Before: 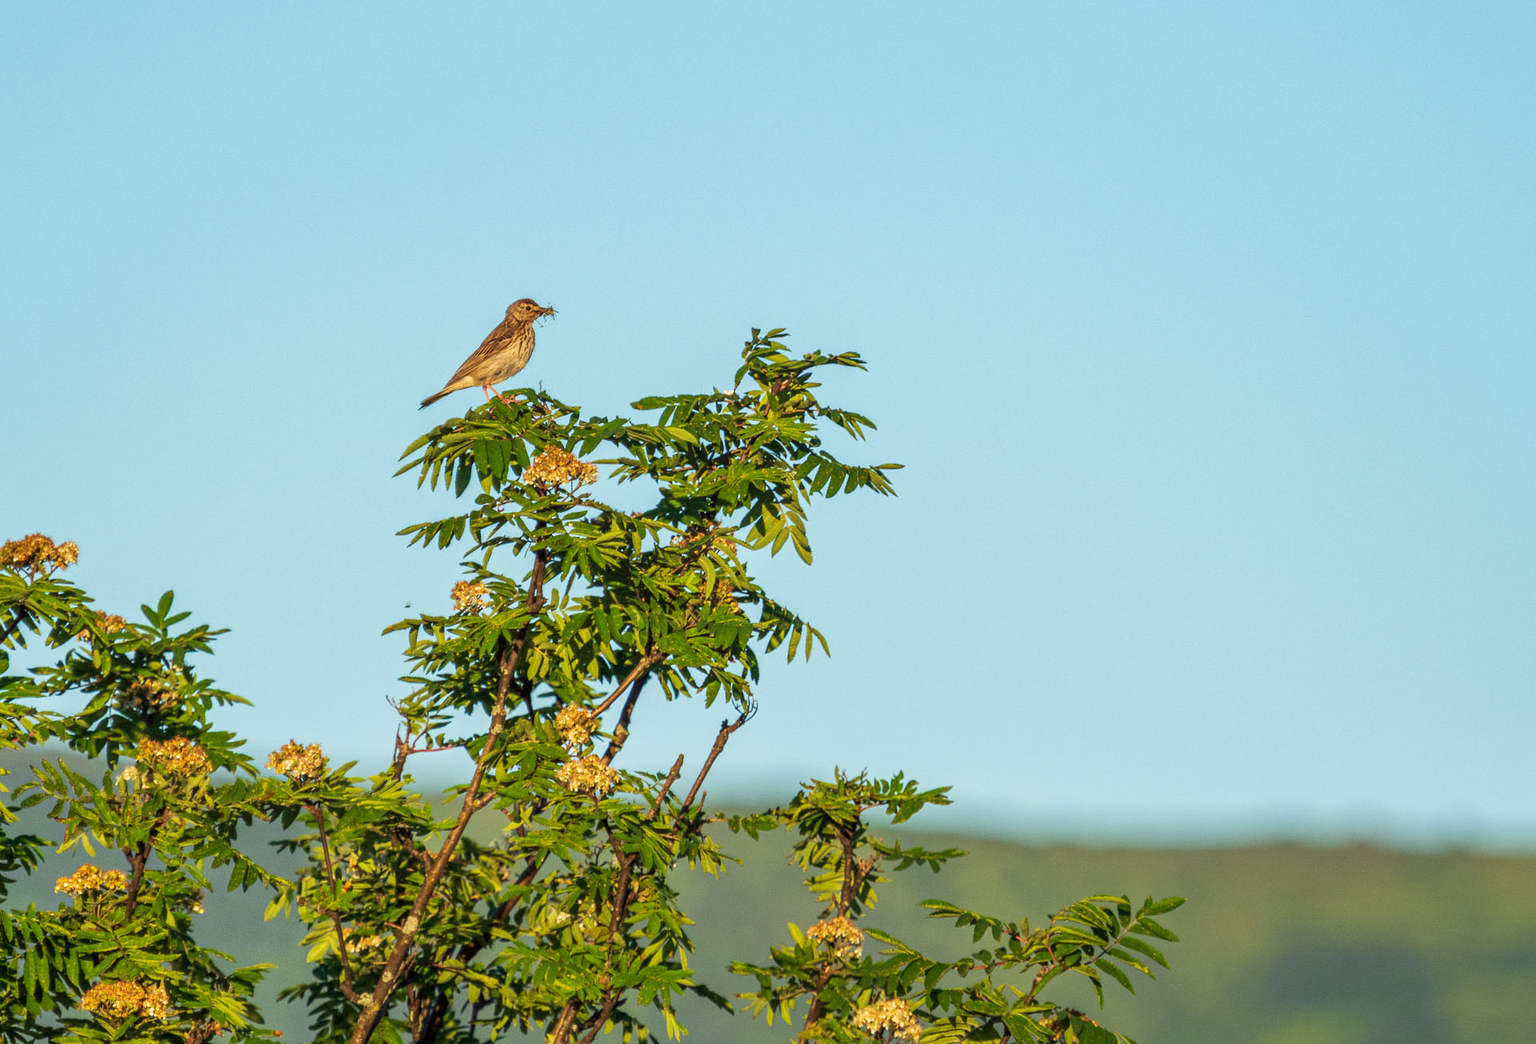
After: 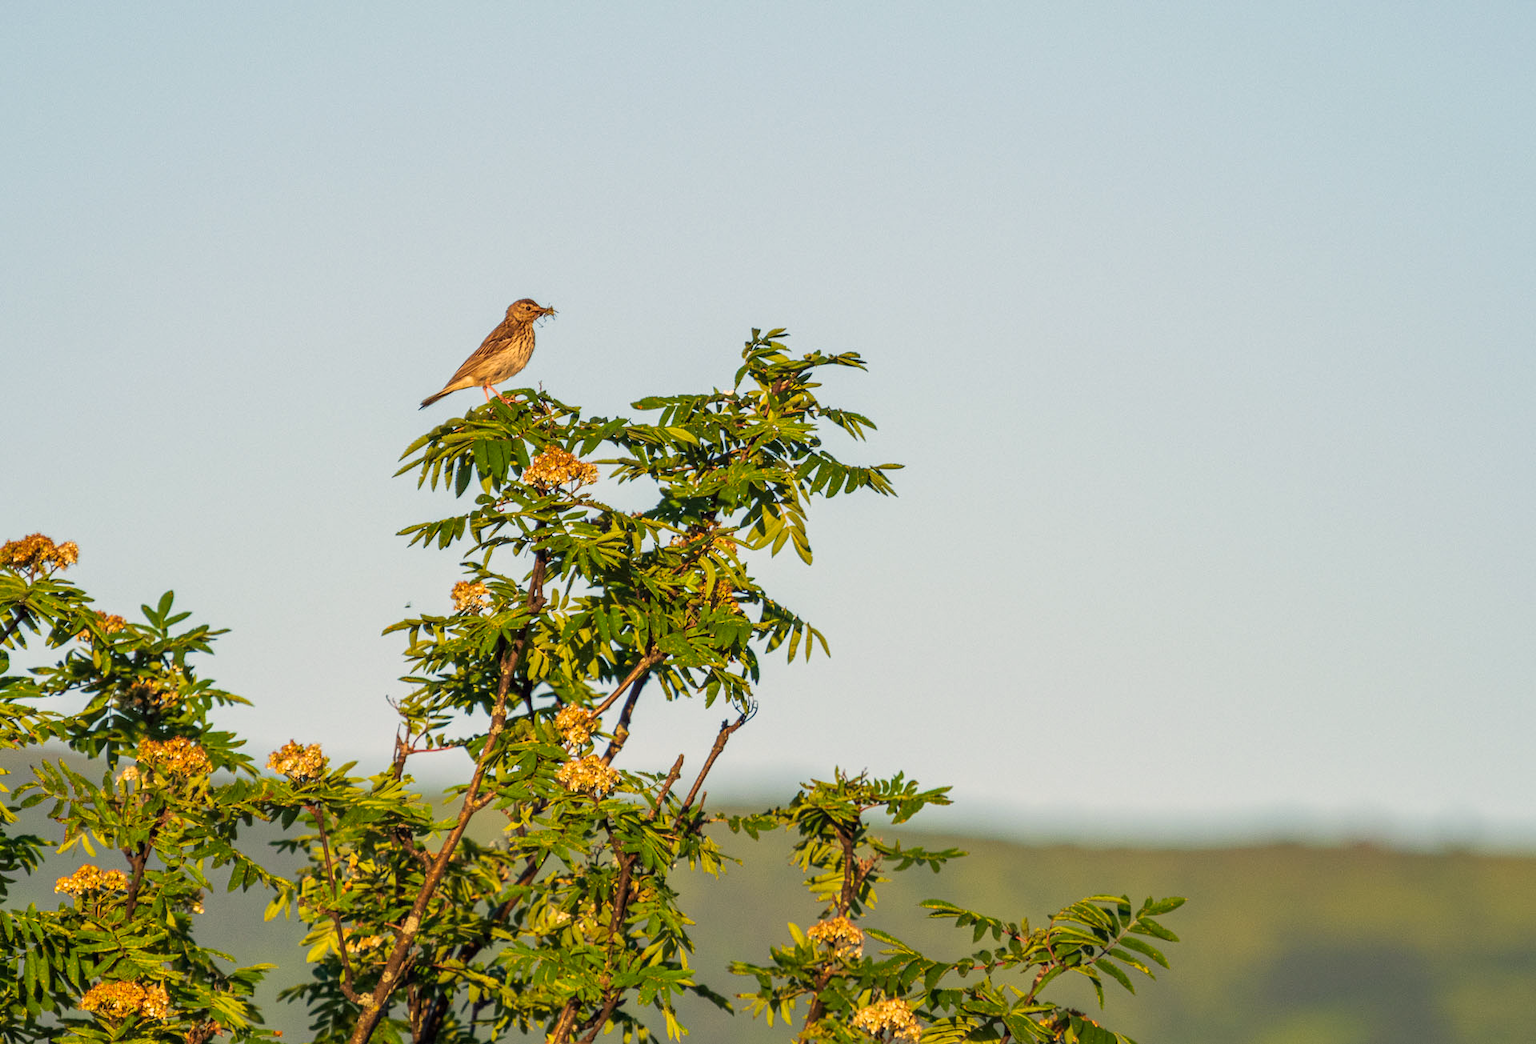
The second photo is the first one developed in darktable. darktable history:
color correction: highlights a* 12.06, highlights b* 11.79
